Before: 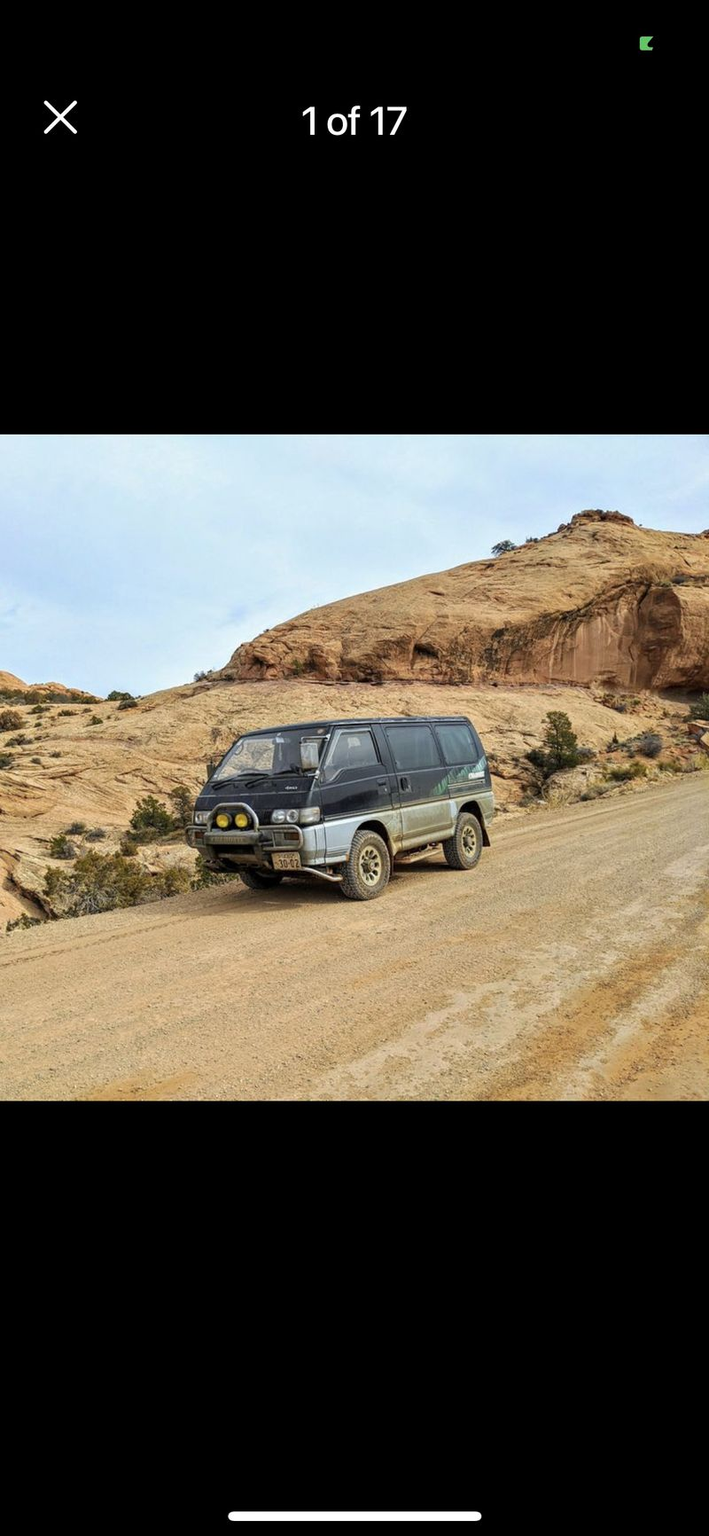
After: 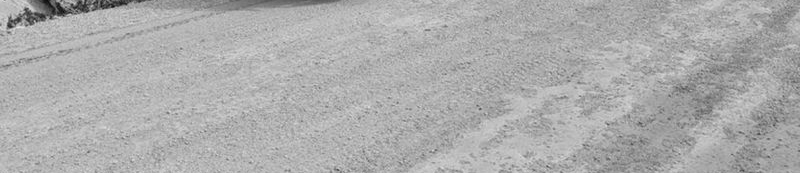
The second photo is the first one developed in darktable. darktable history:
monochrome: on, module defaults
crop and rotate: top 59.084%, bottom 30.916%
